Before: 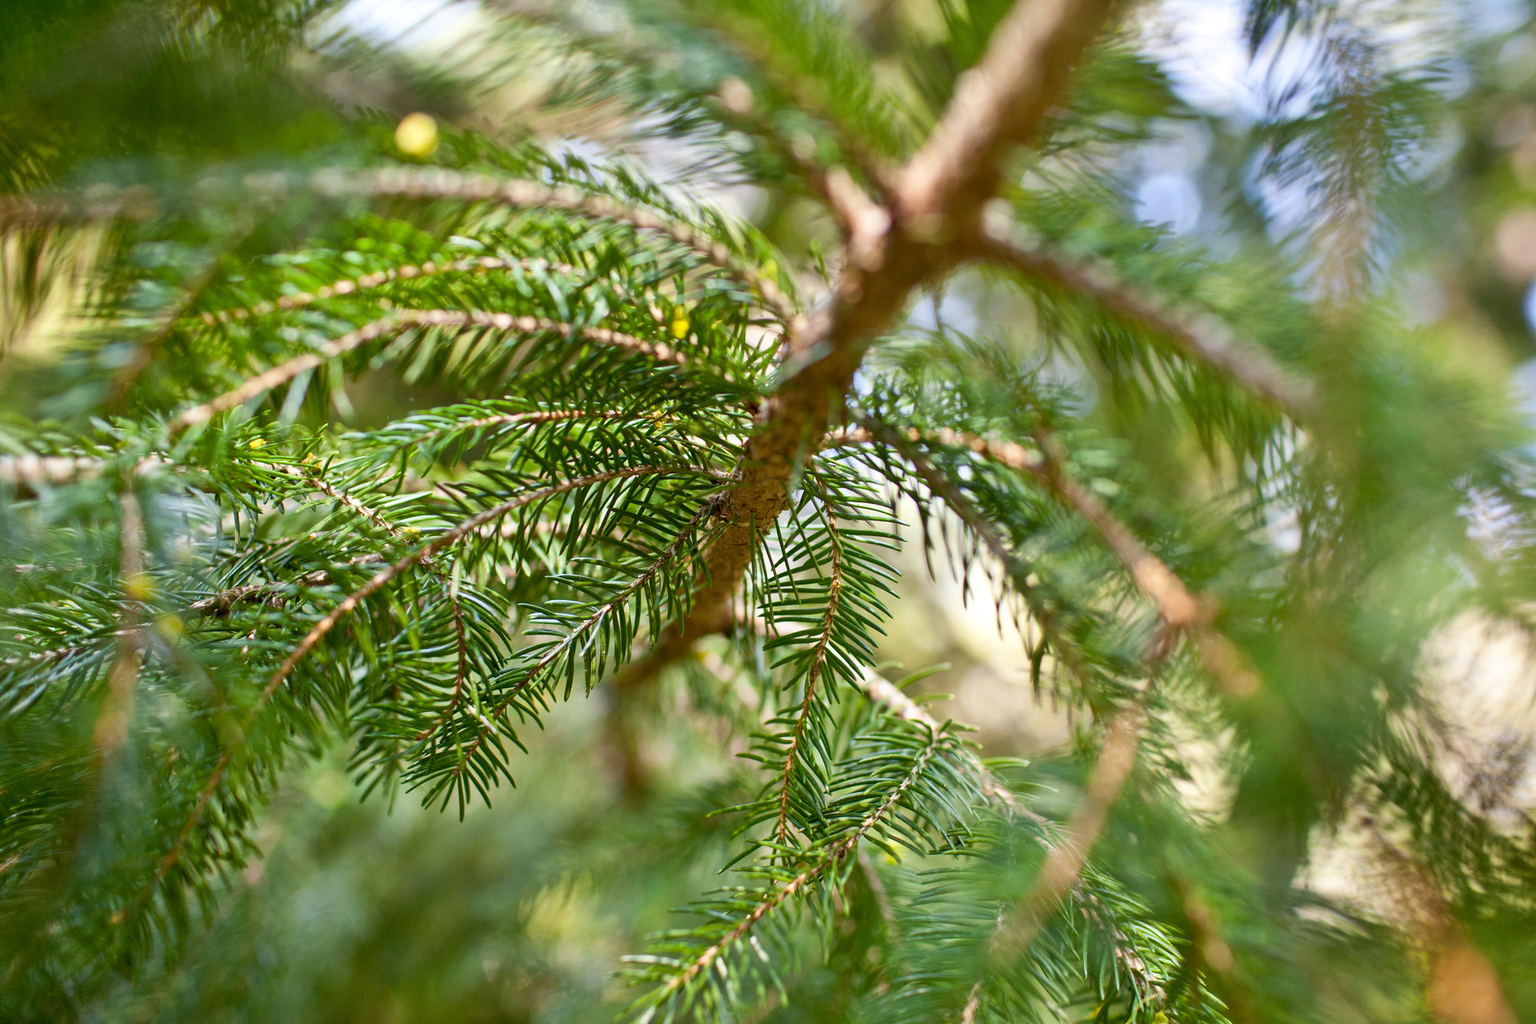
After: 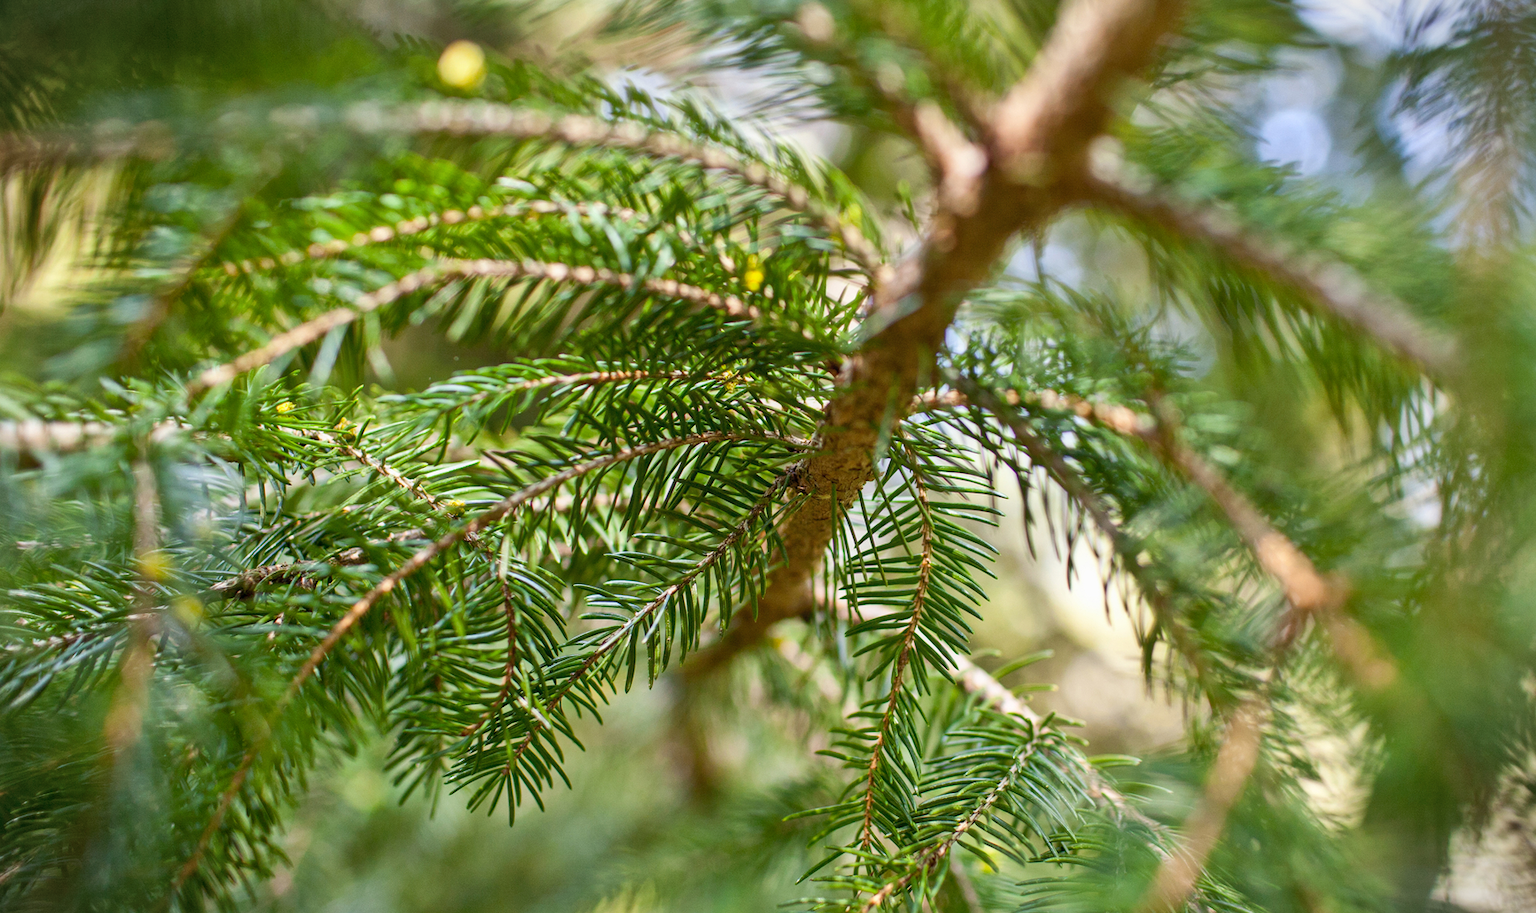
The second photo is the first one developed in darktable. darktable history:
local contrast: detail 109%
crop: top 7.449%, right 9.725%, bottom 11.958%
vignetting: fall-off start 100.94%, width/height ratio 1.325
